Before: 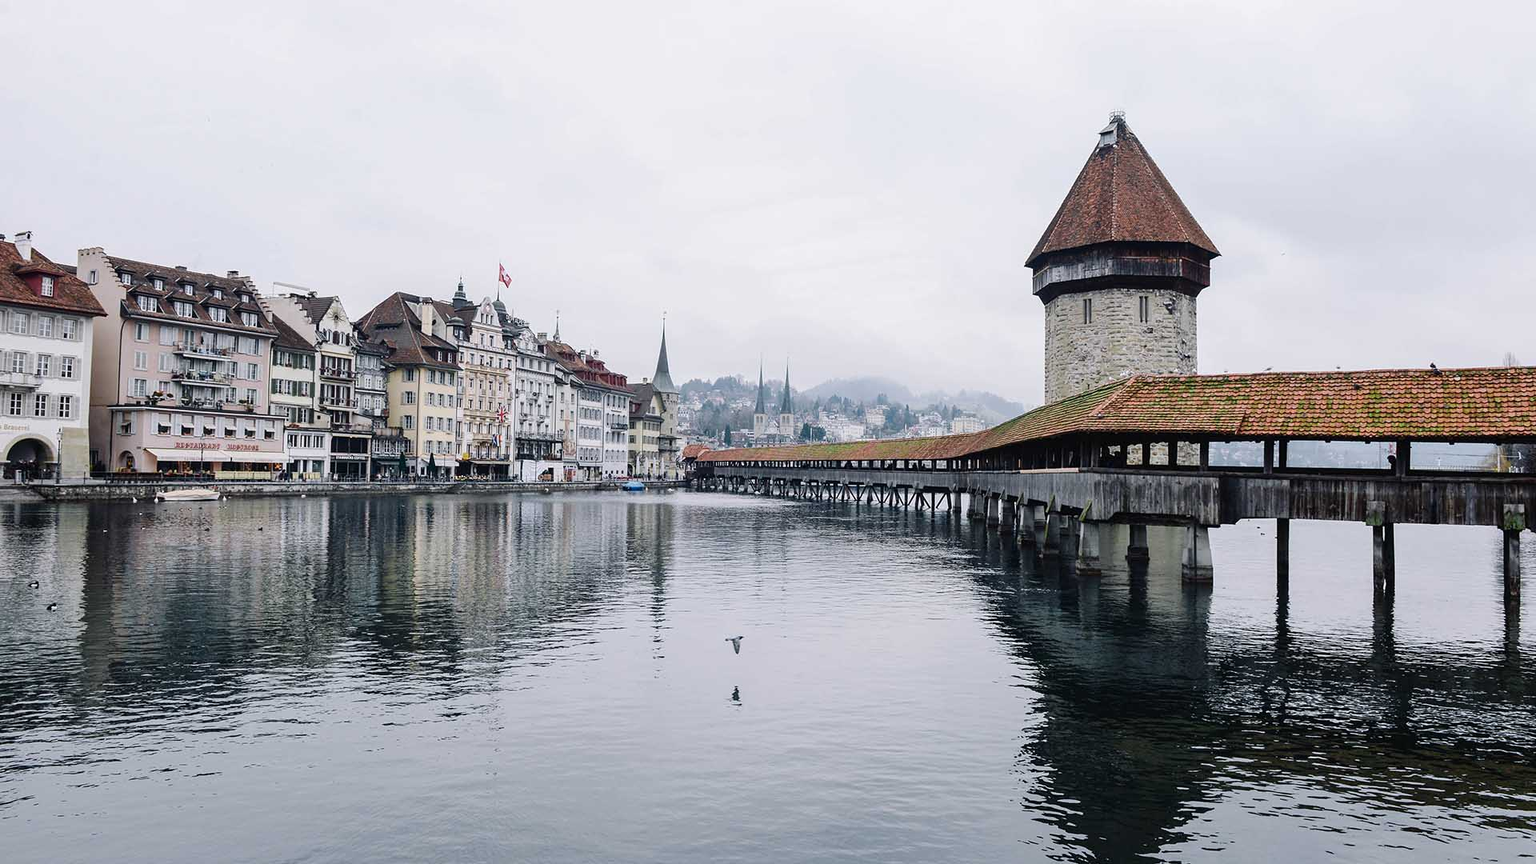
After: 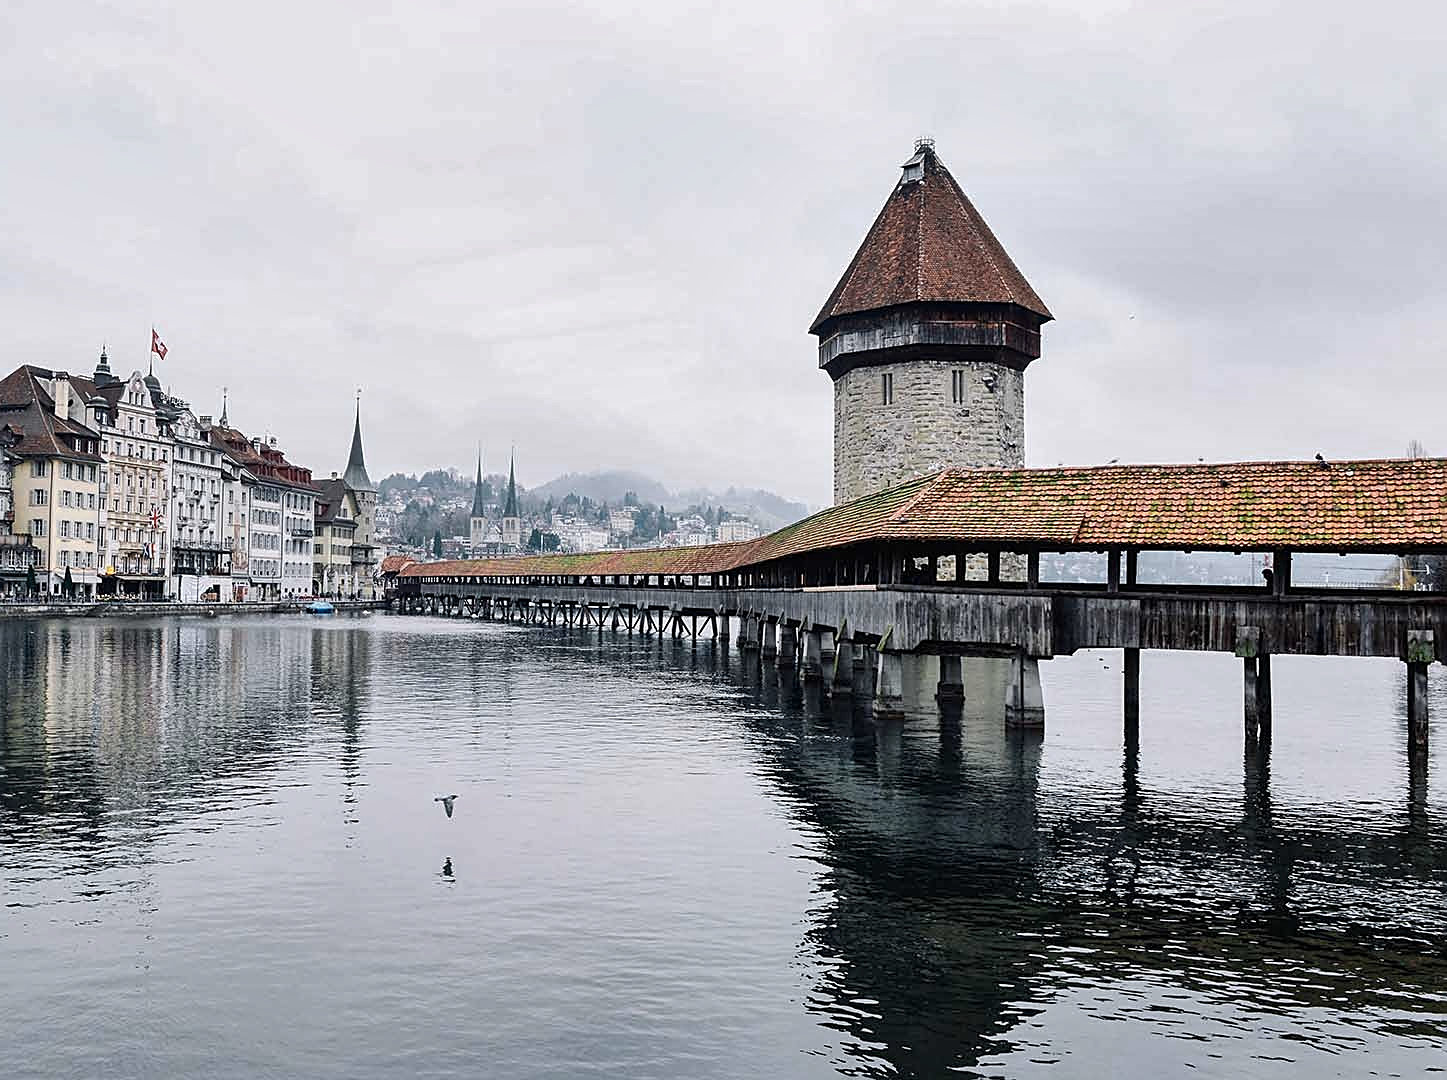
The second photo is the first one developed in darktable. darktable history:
shadows and highlights: shadows 53, soften with gaussian
sharpen: on, module defaults
local contrast: highlights 100%, shadows 100%, detail 120%, midtone range 0.2
color zones: curves: ch0 [(0.018, 0.548) (0.224, 0.64) (0.425, 0.447) (0.675, 0.575) (0.732, 0.579)]; ch1 [(0.066, 0.487) (0.25, 0.5) (0.404, 0.43) (0.75, 0.421) (0.956, 0.421)]; ch2 [(0.044, 0.561) (0.215, 0.465) (0.399, 0.544) (0.465, 0.548) (0.614, 0.447) (0.724, 0.43) (0.882, 0.623) (0.956, 0.632)]
crop and rotate: left 24.6%
